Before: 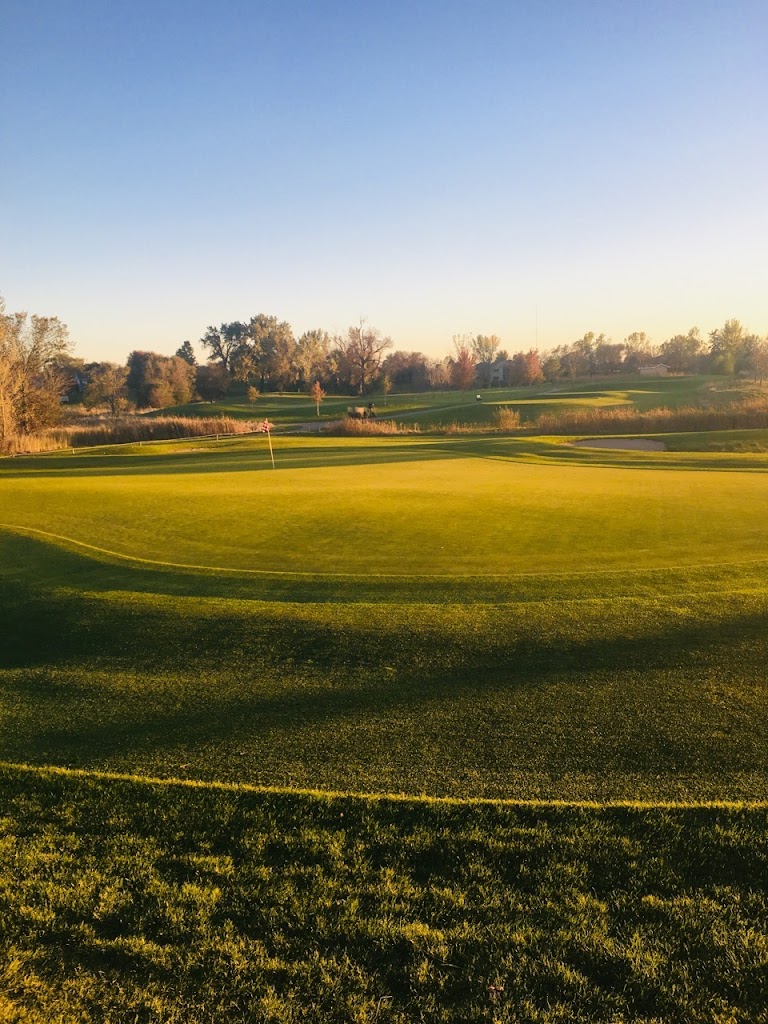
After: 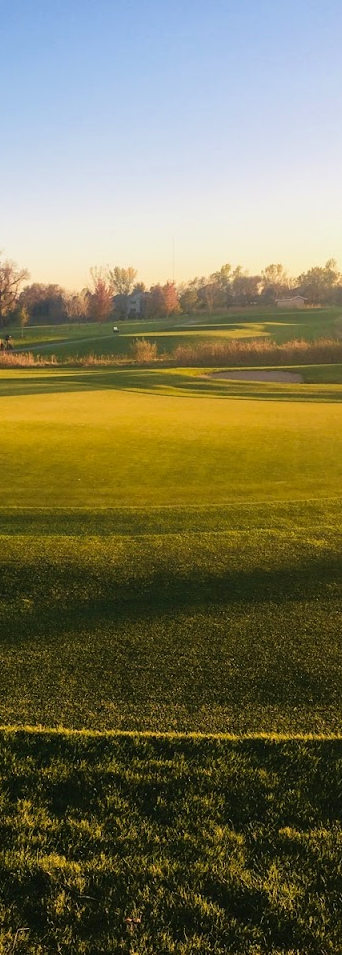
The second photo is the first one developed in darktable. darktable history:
local contrast: mode bilateral grid, contrast 99, coarseness 99, detail 89%, midtone range 0.2
crop: left 47.391%, top 6.684%, right 7.954%
tone equalizer: edges refinement/feathering 500, mask exposure compensation -1.57 EV, preserve details no
velvia: on, module defaults
